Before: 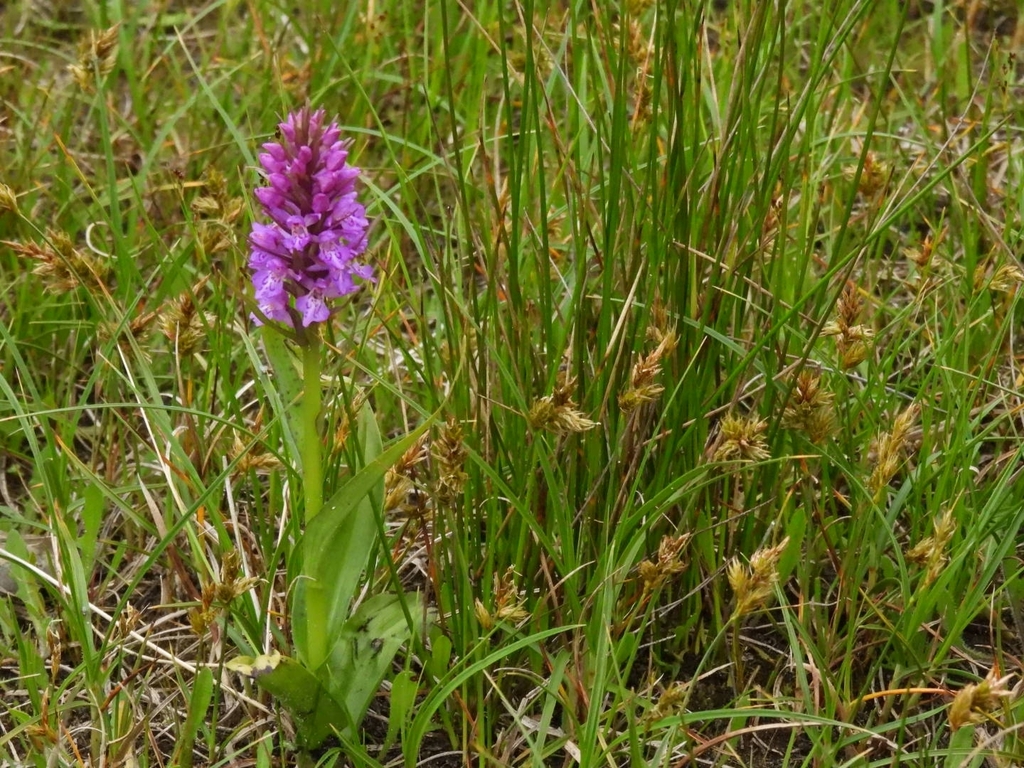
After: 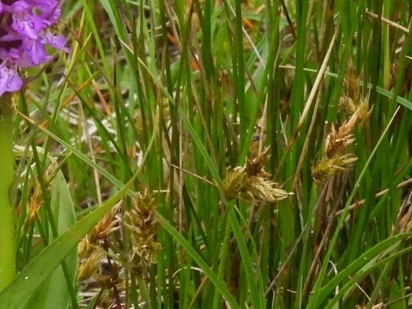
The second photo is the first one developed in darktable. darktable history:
crop: left 30.02%, top 30.056%, right 29.692%, bottom 29.684%
